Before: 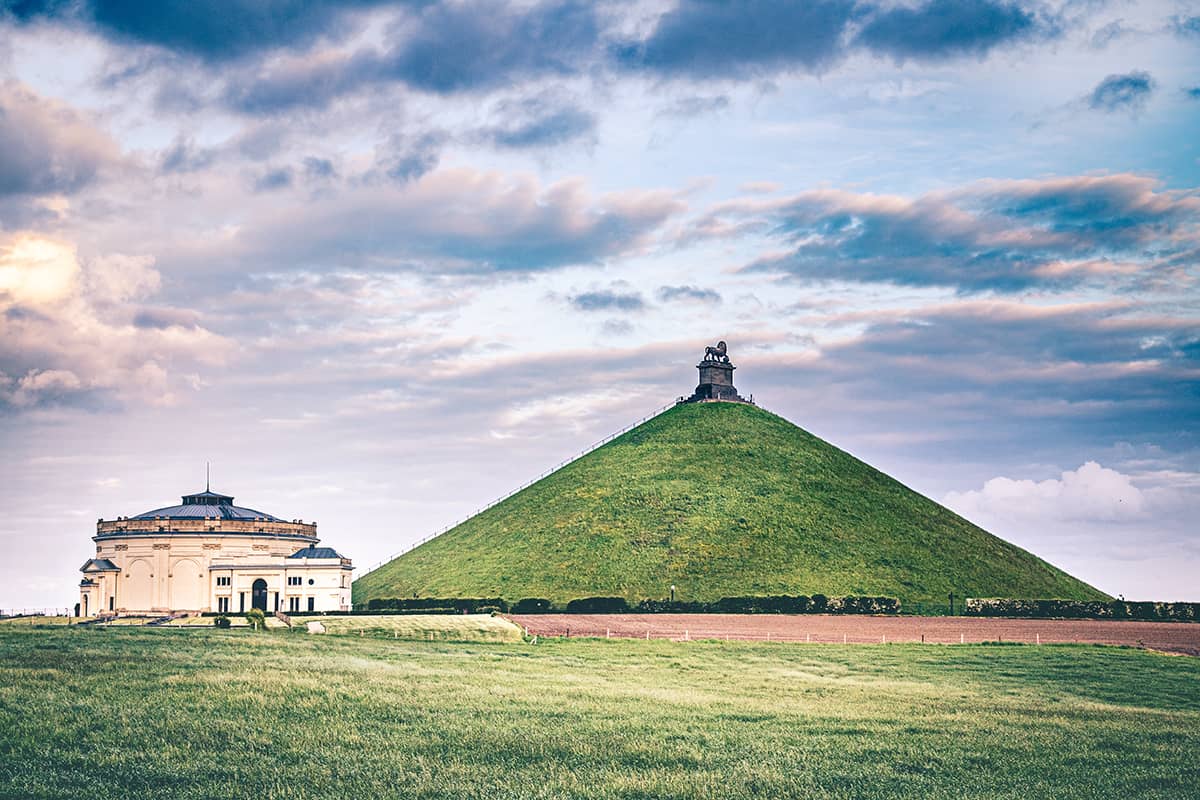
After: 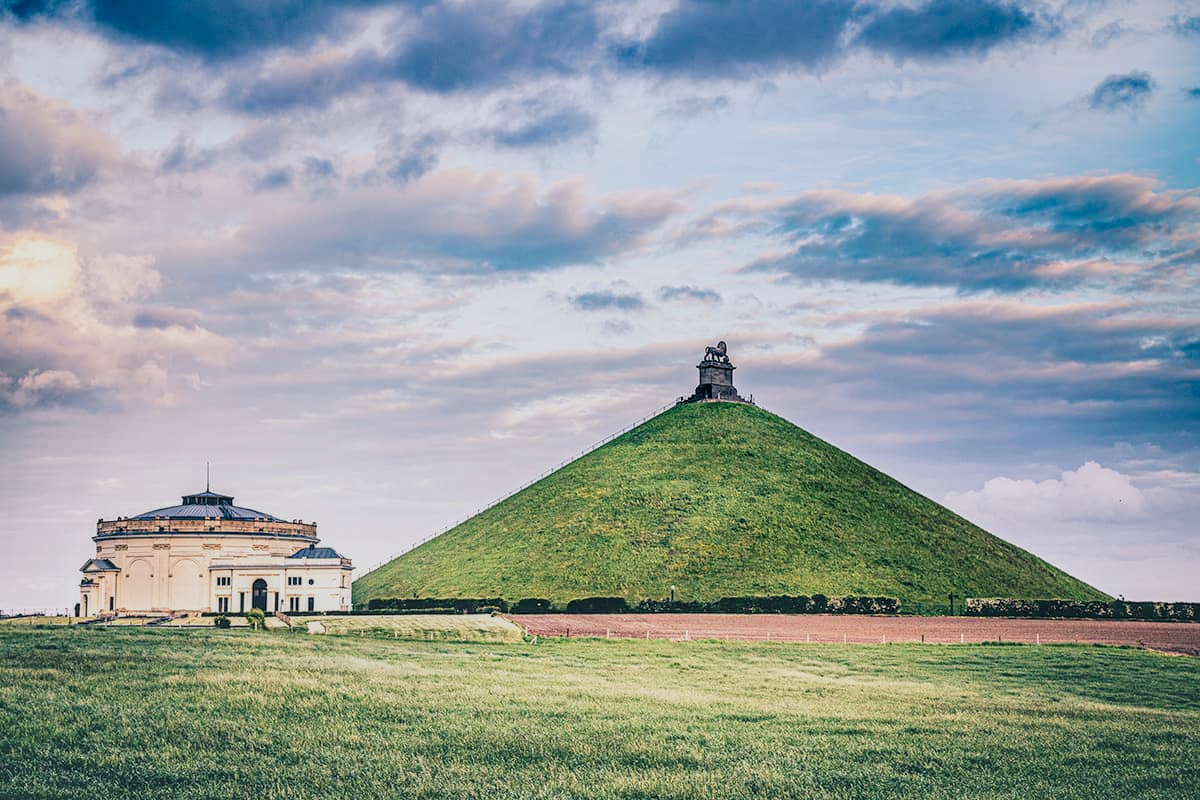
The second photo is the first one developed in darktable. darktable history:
filmic rgb: middle gray luminance 18.42%, black relative exposure -9 EV, white relative exposure 3.75 EV, threshold 6 EV, target black luminance 0%, hardness 4.85, latitude 67.35%, contrast 0.955, highlights saturation mix 20%, shadows ↔ highlights balance 21.36%, add noise in highlights 0, preserve chrominance luminance Y, color science v3 (2019), use custom middle-gray values true, iterations of high-quality reconstruction 0, contrast in highlights soft, enable highlight reconstruction true
local contrast: on, module defaults
